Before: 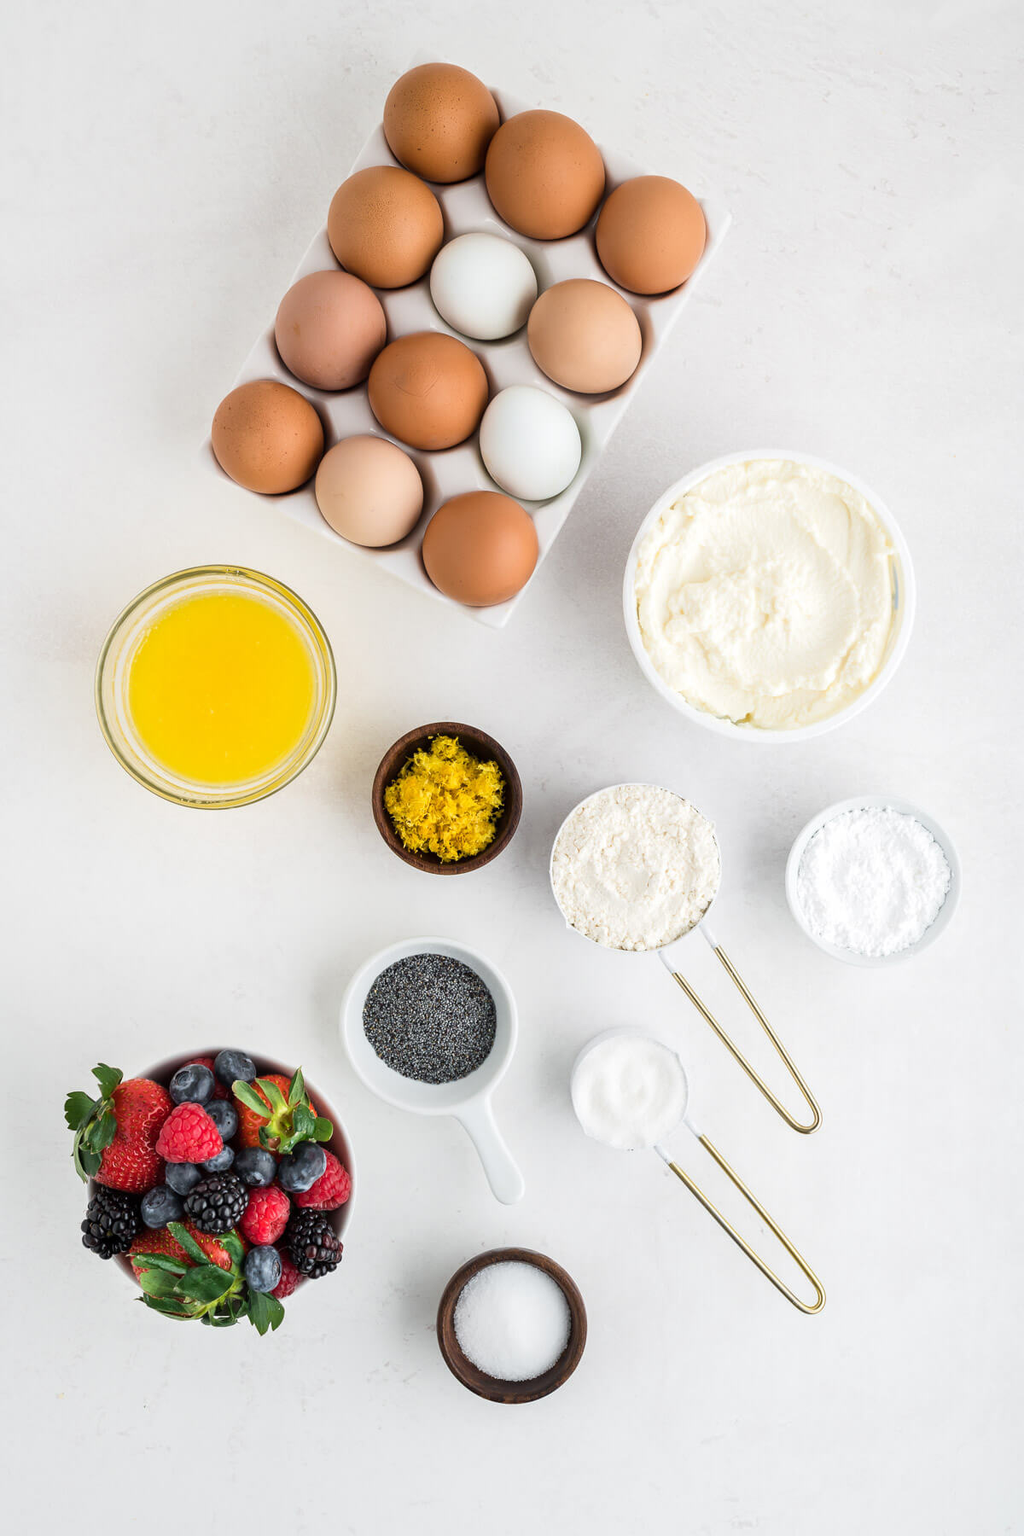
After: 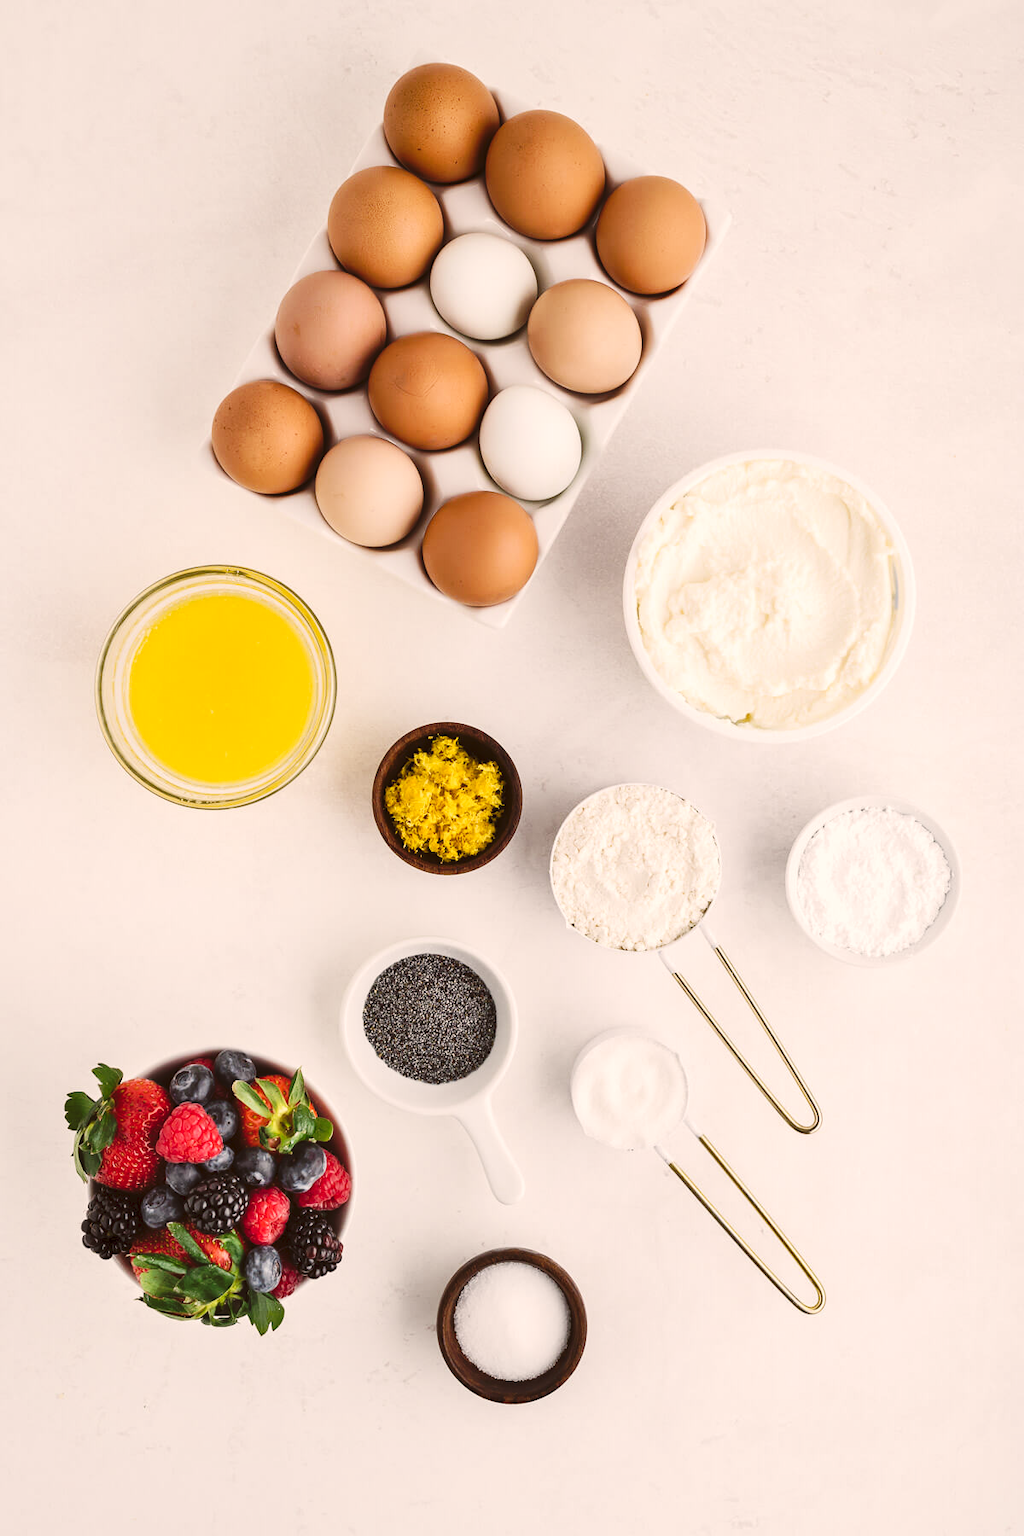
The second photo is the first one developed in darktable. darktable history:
shadows and highlights: shadows 32, highlights -32, soften with gaussian
tone curve: curves: ch0 [(0, 0) (0.003, 0.065) (0.011, 0.072) (0.025, 0.09) (0.044, 0.104) (0.069, 0.116) (0.1, 0.127) (0.136, 0.15) (0.177, 0.184) (0.224, 0.223) (0.277, 0.28) (0.335, 0.361) (0.399, 0.443) (0.468, 0.525) (0.543, 0.616) (0.623, 0.713) (0.709, 0.79) (0.801, 0.866) (0.898, 0.933) (1, 1)], preserve colors none
color correction: highlights a* 6.27, highlights b* 8.19, shadows a* 5.94, shadows b* 7.23, saturation 0.9
levels: levels [0, 0.51, 1]
